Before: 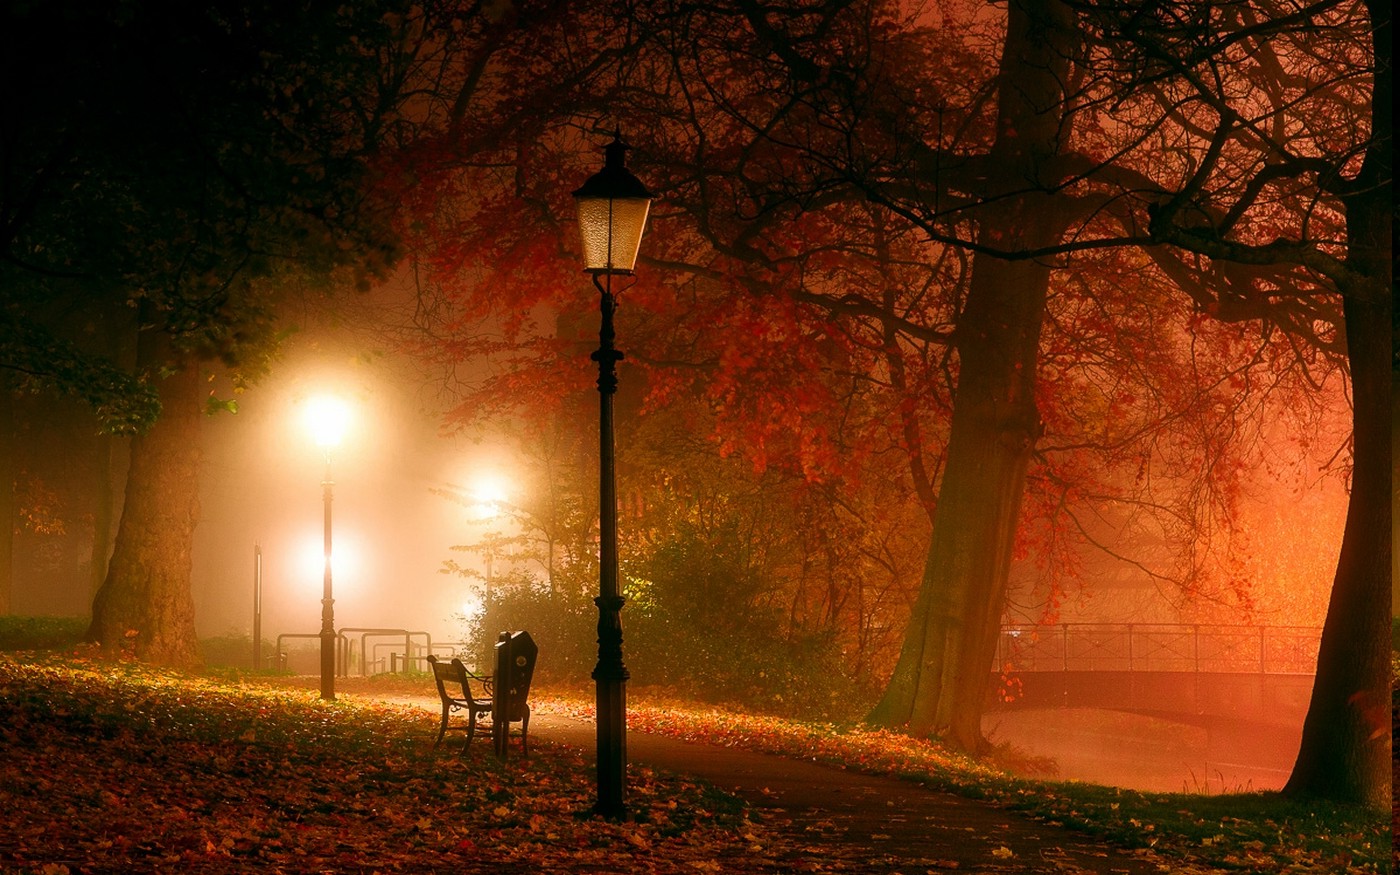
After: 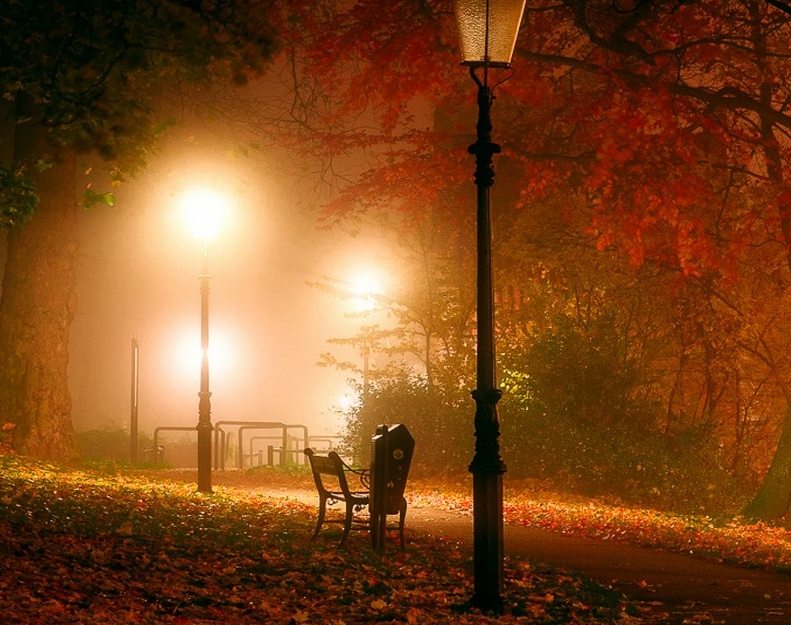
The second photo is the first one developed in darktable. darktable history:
crop: left 8.794%, top 23.717%, right 34.692%, bottom 4.765%
